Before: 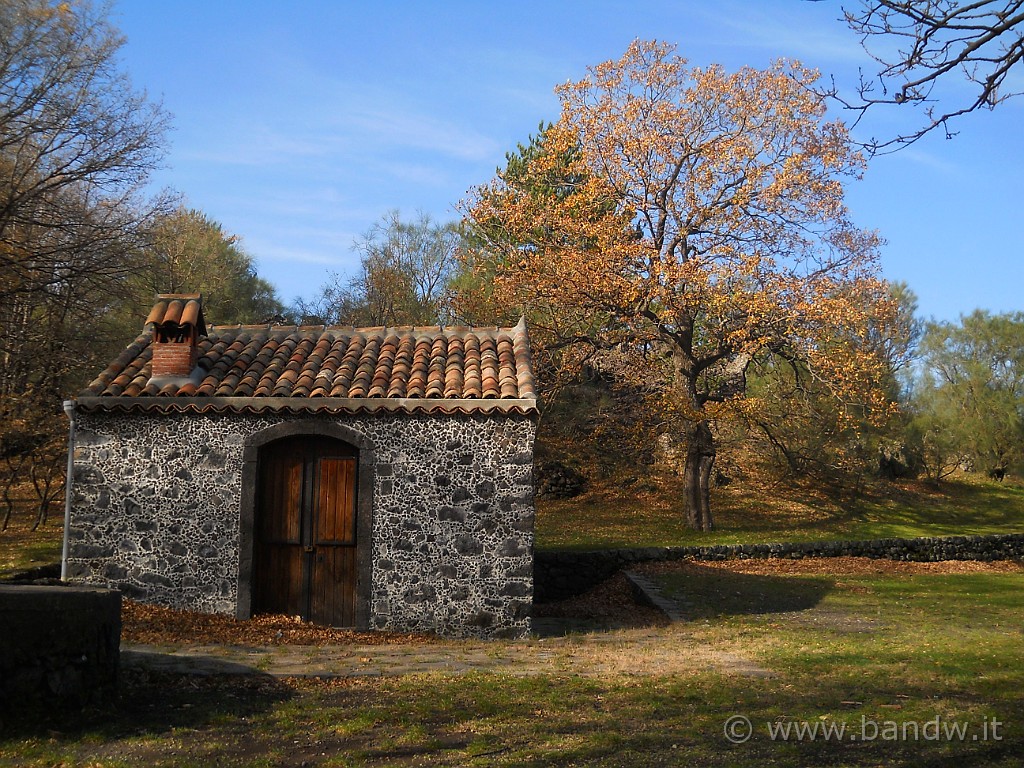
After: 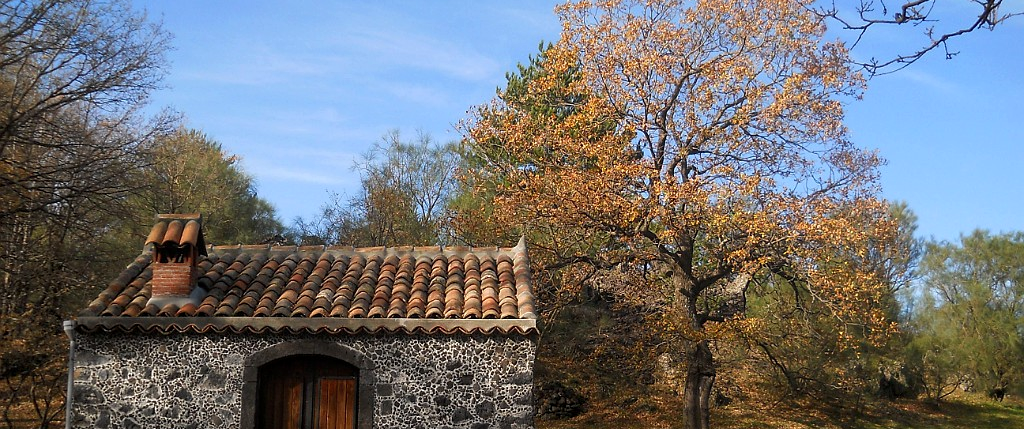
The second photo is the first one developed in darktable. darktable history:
crop and rotate: top 10.499%, bottom 33.539%
local contrast: highlights 107%, shadows 97%, detail 119%, midtone range 0.2
